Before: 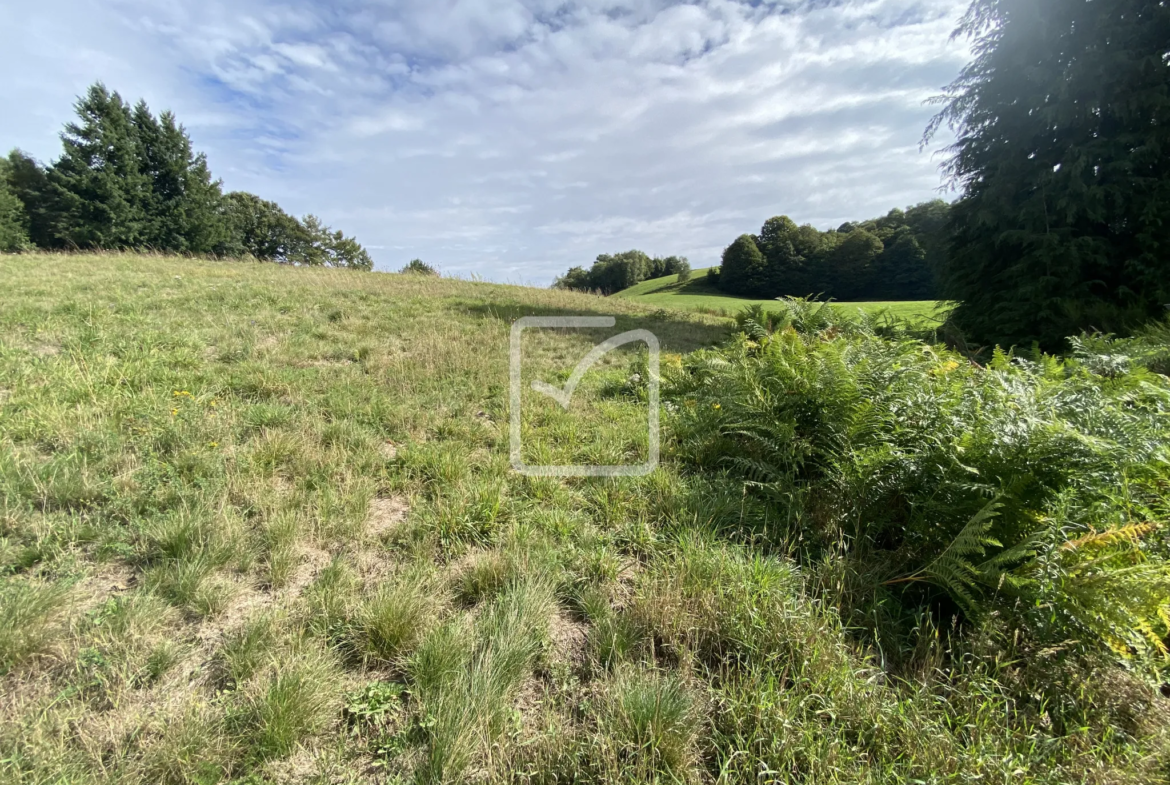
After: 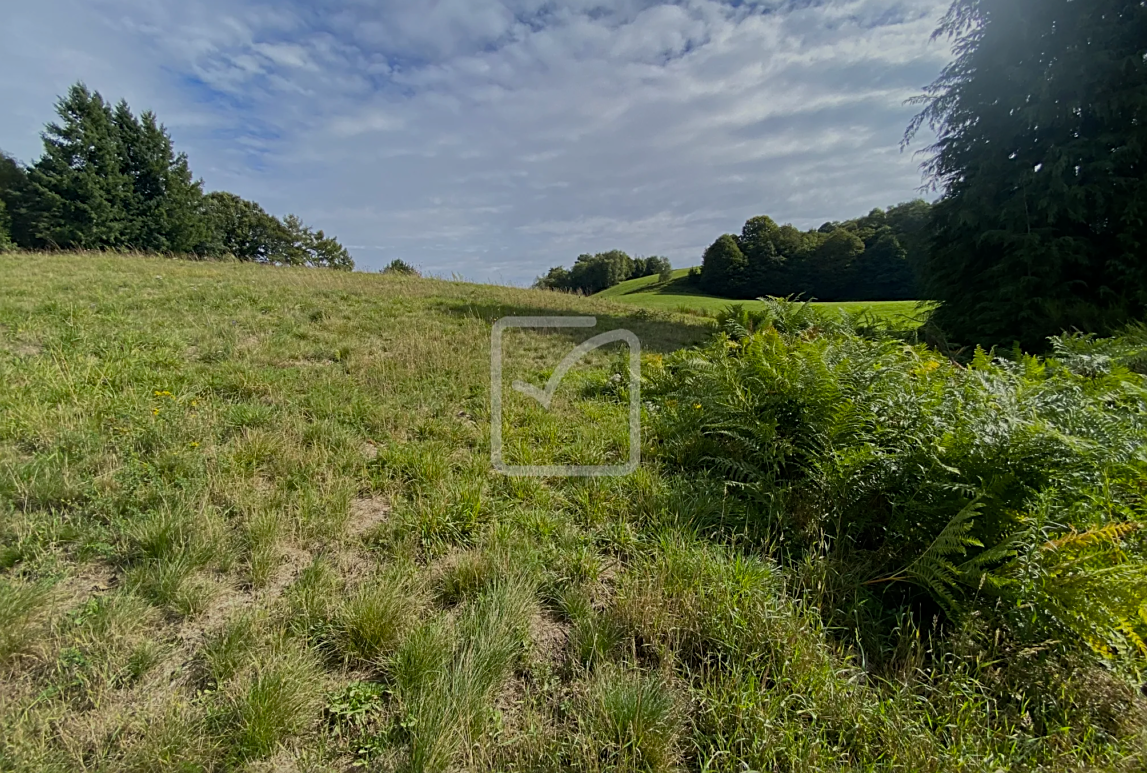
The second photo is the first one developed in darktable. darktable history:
shadows and highlights: shadows 25.56, highlights -25.84
exposure: black level correction 0, exposure -0.851 EV, compensate highlight preservation false
crop: left 1.673%, right 0.278%, bottom 1.492%
color balance rgb: linear chroma grading › global chroma 20.198%, perceptual saturation grading › global saturation 0.093%, global vibrance 20%
sharpen: on, module defaults
